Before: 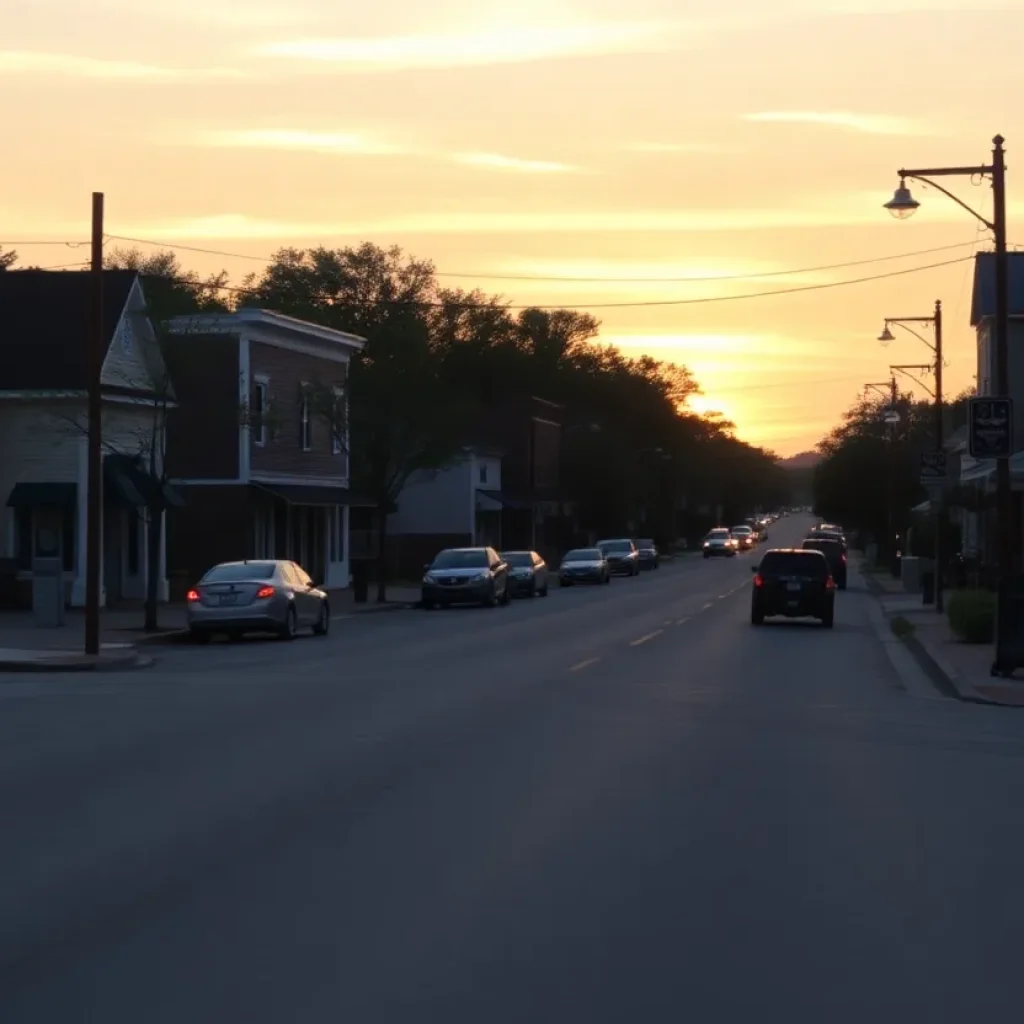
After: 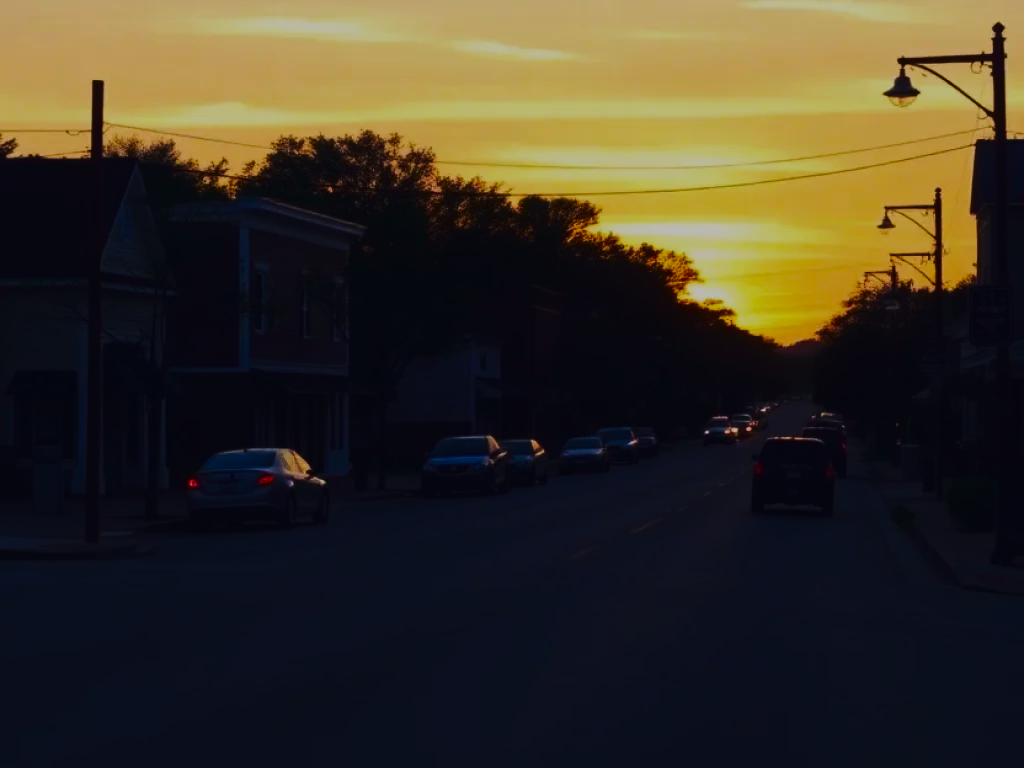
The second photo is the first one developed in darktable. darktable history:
crop: top 11.021%, bottom 13.956%
exposure: black level correction -0.017, exposure -1.093 EV, compensate highlight preservation false
tone curve: curves: ch0 [(0, 0) (0.003, 0.002) (0.011, 0.009) (0.025, 0.02) (0.044, 0.034) (0.069, 0.046) (0.1, 0.062) (0.136, 0.083) (0.177, 0.119) (0.224, 0.162) (0.277, 0.216) (0.335, 0.282) (0.399, 0.365) (0.468, 0.457) (0.543, 0.541) (0.623, 0.624) (0.709, 0.713) (0.801, 0.797) (0.898, 0.889) (1, 1)], preserve colors none
contrast brightness saturation: contrast 0.198, brightness -0.115, saturation 0.097
color balance rgb: shadows lift › luminance -21.646%, shadows lift › chroma 6.56%, shadows lift › hue 270.72°, linear chroma grading › mid-tones 7.886%, perceptual saturation grading › global saturation 30.452%, global vibrance 25.603%
